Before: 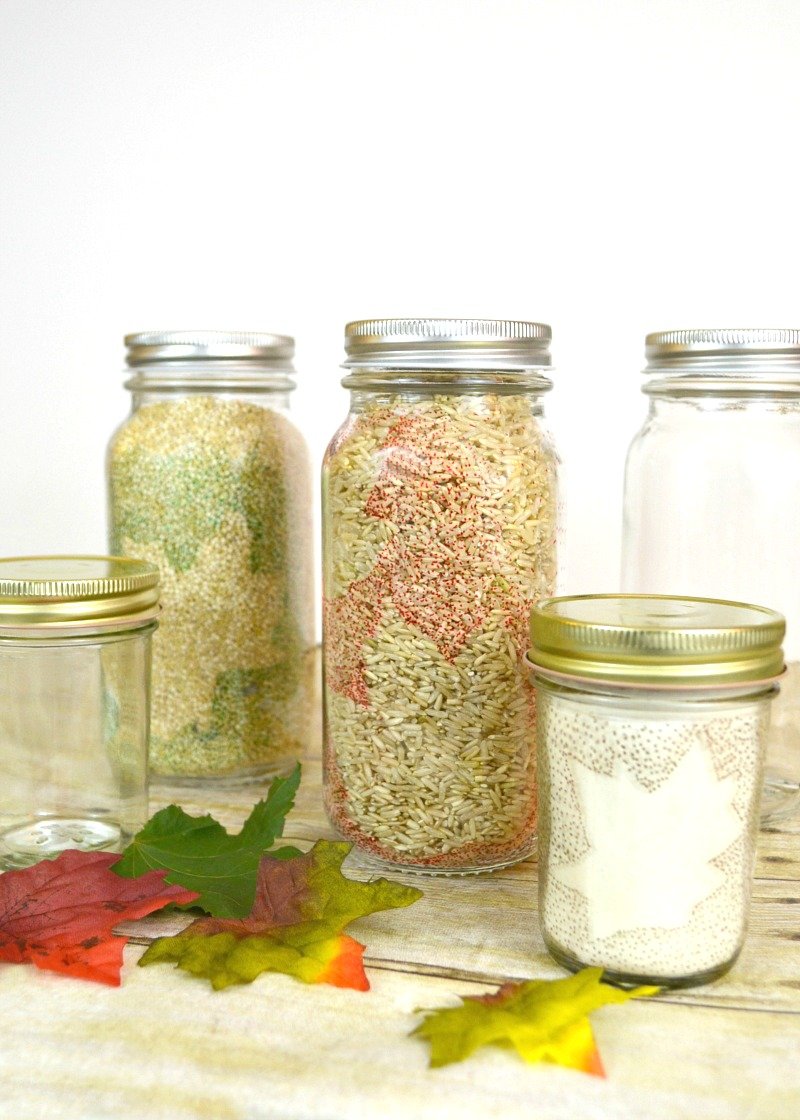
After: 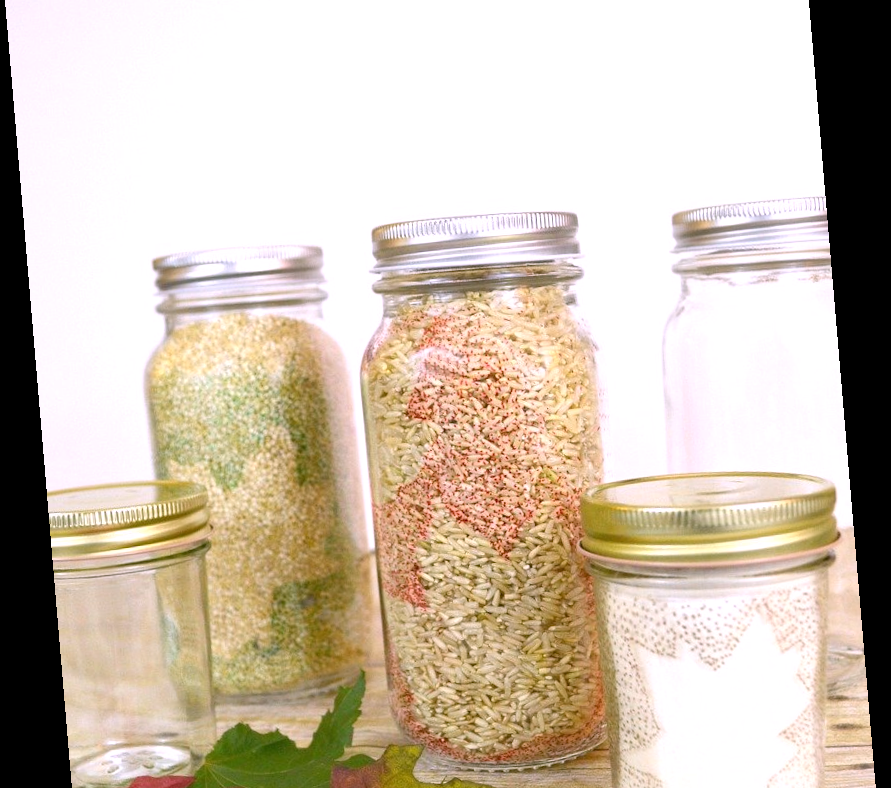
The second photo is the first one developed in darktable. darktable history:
rotate and perspective: rotation -4.86°, automatic cropping off
white balance: red 1.066, blue 1.119
crop: top 11.166%, bottom 22.168%
